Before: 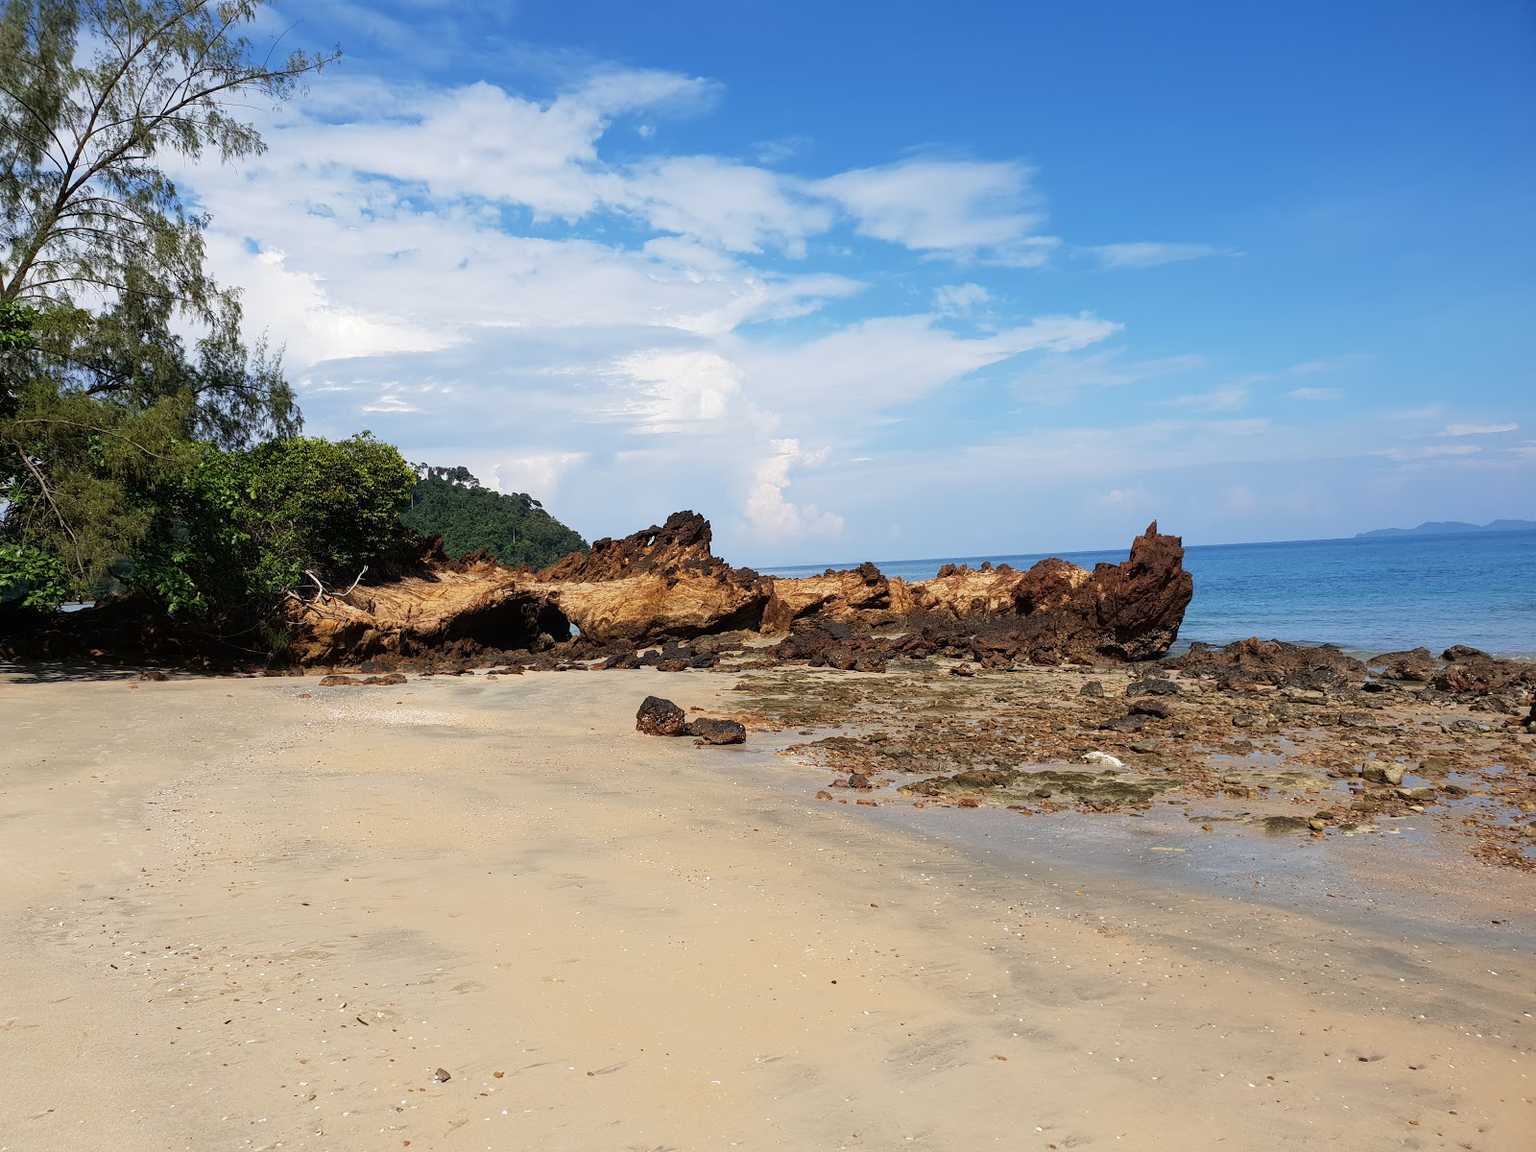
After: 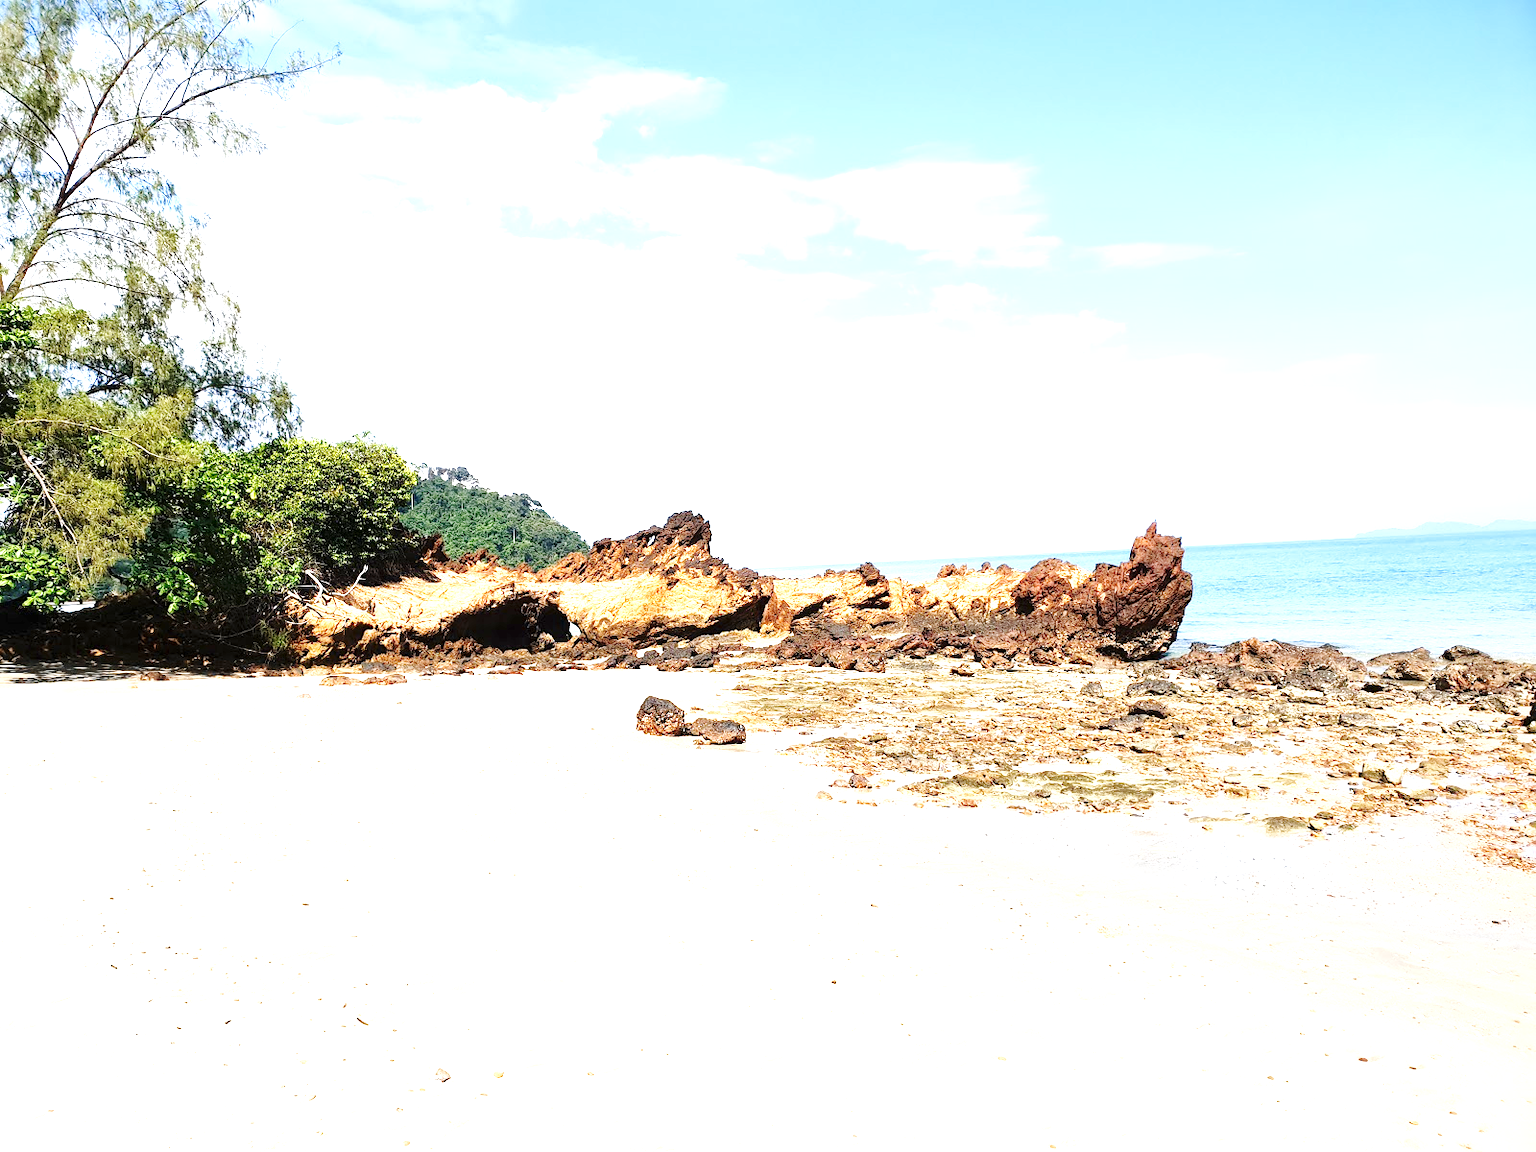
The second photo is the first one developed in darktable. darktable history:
exposure: exposure 2.046 EV, compensate exposure bias true, compensate highlight preservation false
base curve: curves: ch0 [(0, 0) (0.032, 0.025) (0.121, 0.166) (0.206, 0.329) (0.605, 0.79) (1, 1)], preserve colors none
local contrast: mode bilateral grid, contrast 20, coarseness 51, detail 119%, midtone range 0.2
